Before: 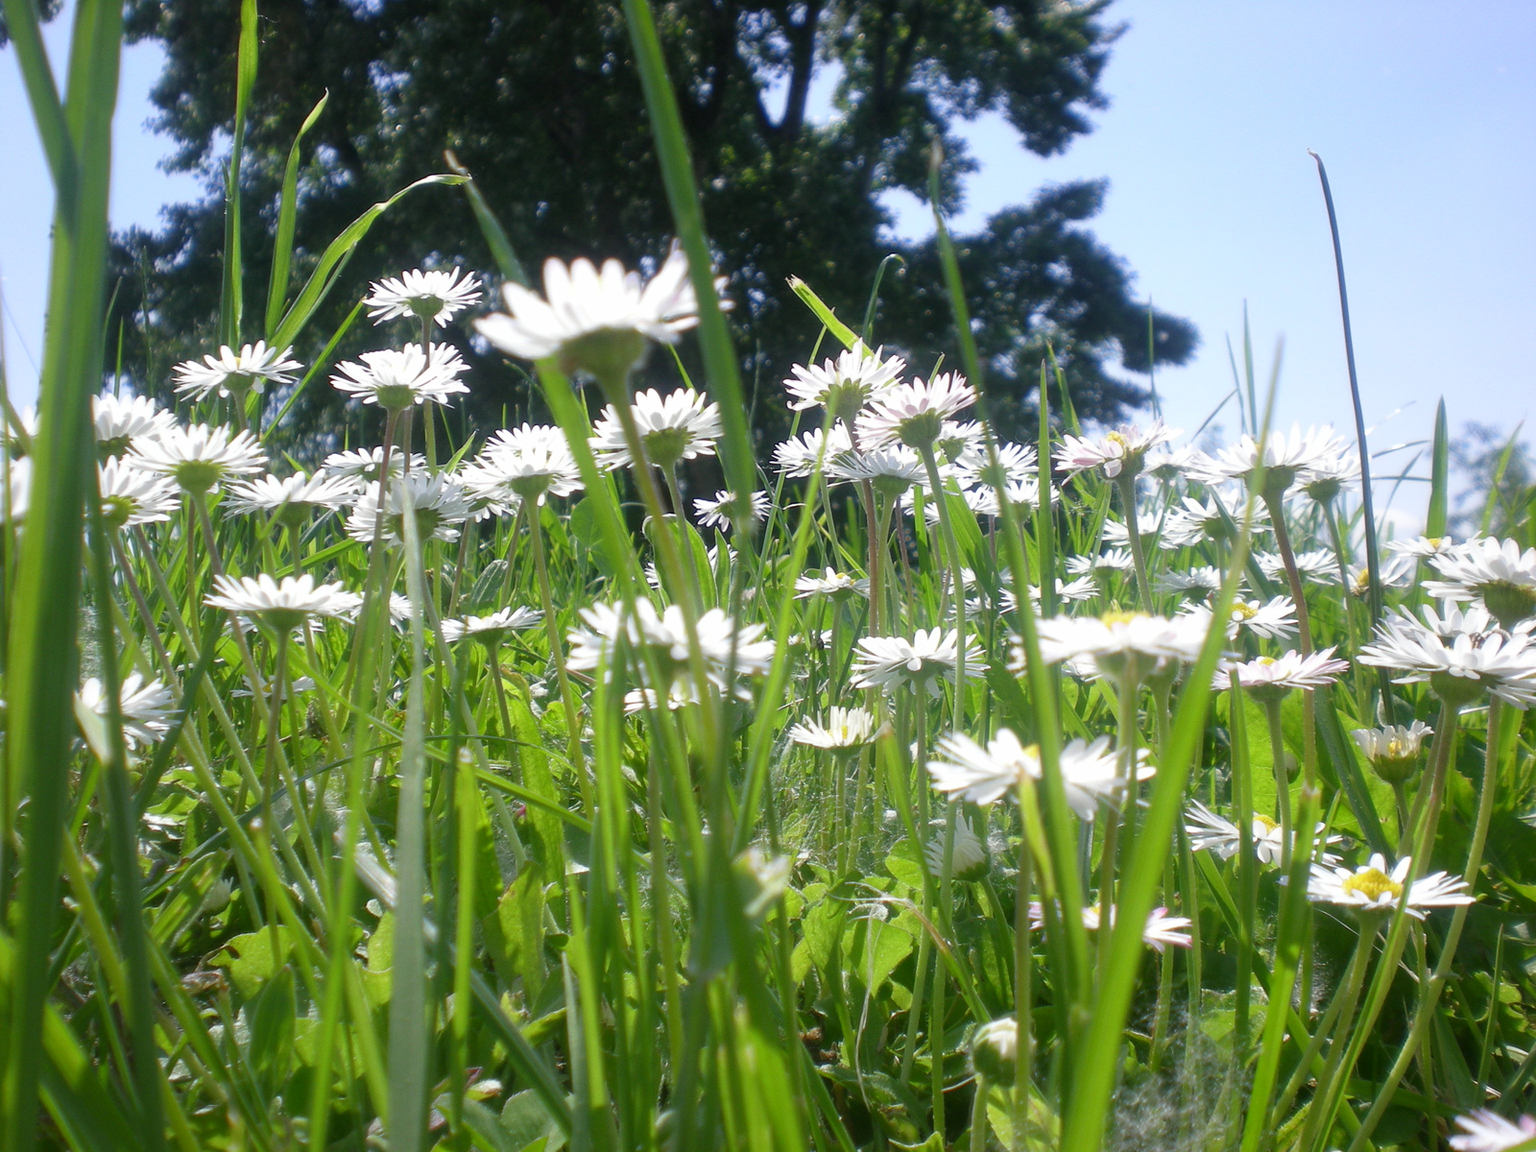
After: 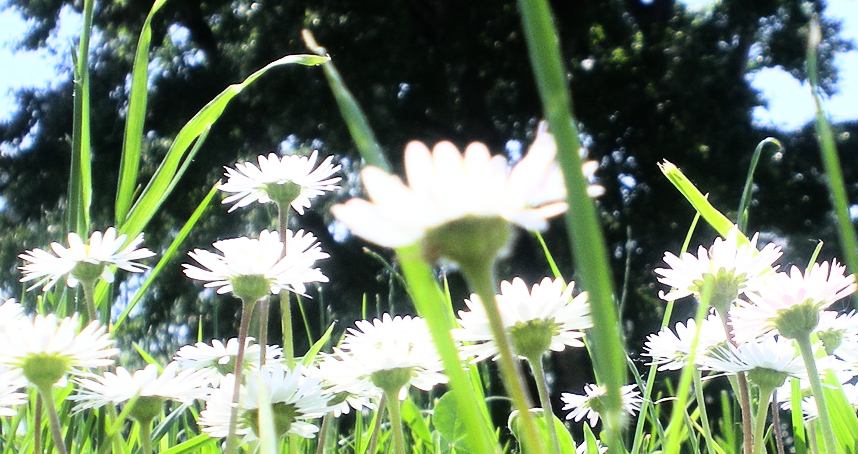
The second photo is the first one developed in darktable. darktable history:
rgb curve: curves: ch0 [(0, 0) (0.21, 0.15) (0.24, 0.21) (0.5, 0.75) (0.75, 0.96) (0.89, 0.99) (1, 1)]; ch1 [(0, 0.02) (0.21, 0.13) (0.25, 0.2) (0.5, 0.67) (0.75, 0.9) (0.89, 0.97) (1, 1)]; ch2 [(0, 0.02) (0.21, 0.13) (0.25, 0.2) (0.5, 0.67) (0.75, 0.9) (0.89, 0.97) (1, 1)], compensate middle gray true
crop: left 10.121%, top 10.631%, right 36.218%, bottom 51.526%
